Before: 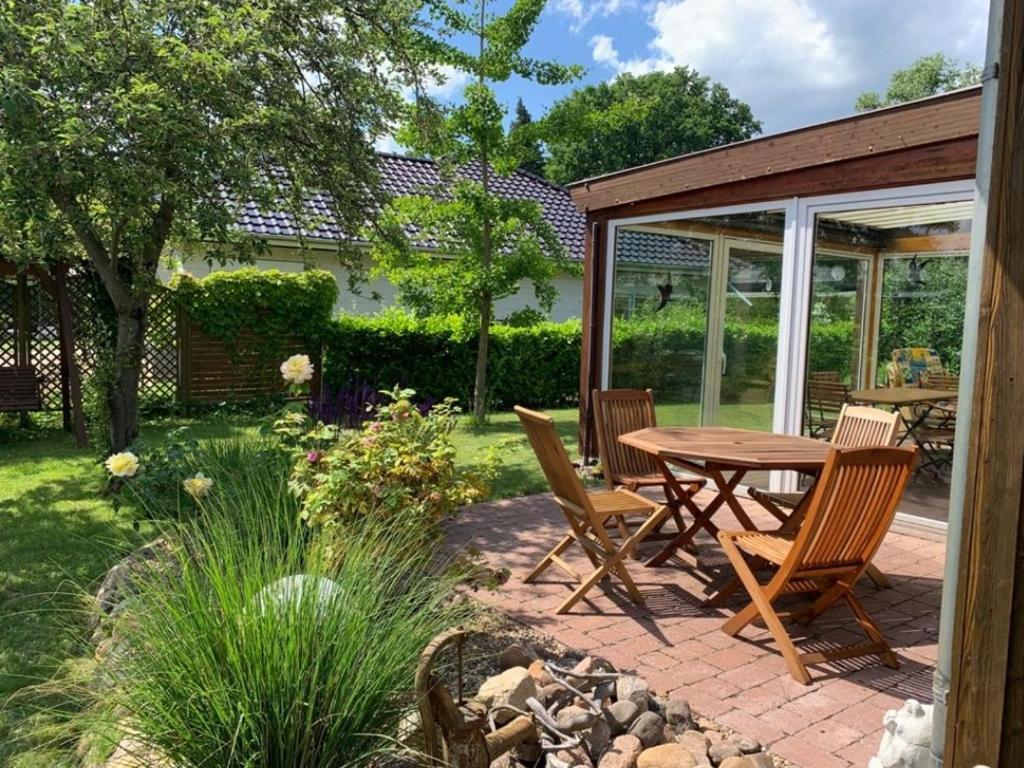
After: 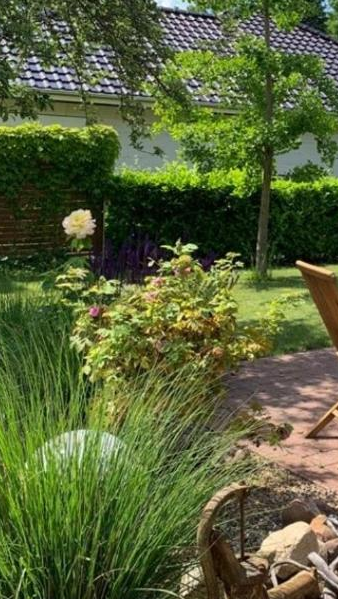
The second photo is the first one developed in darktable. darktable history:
crop and rotate: left 21.372%, top 18.96%, right 45.539%, bottom 2.97%
